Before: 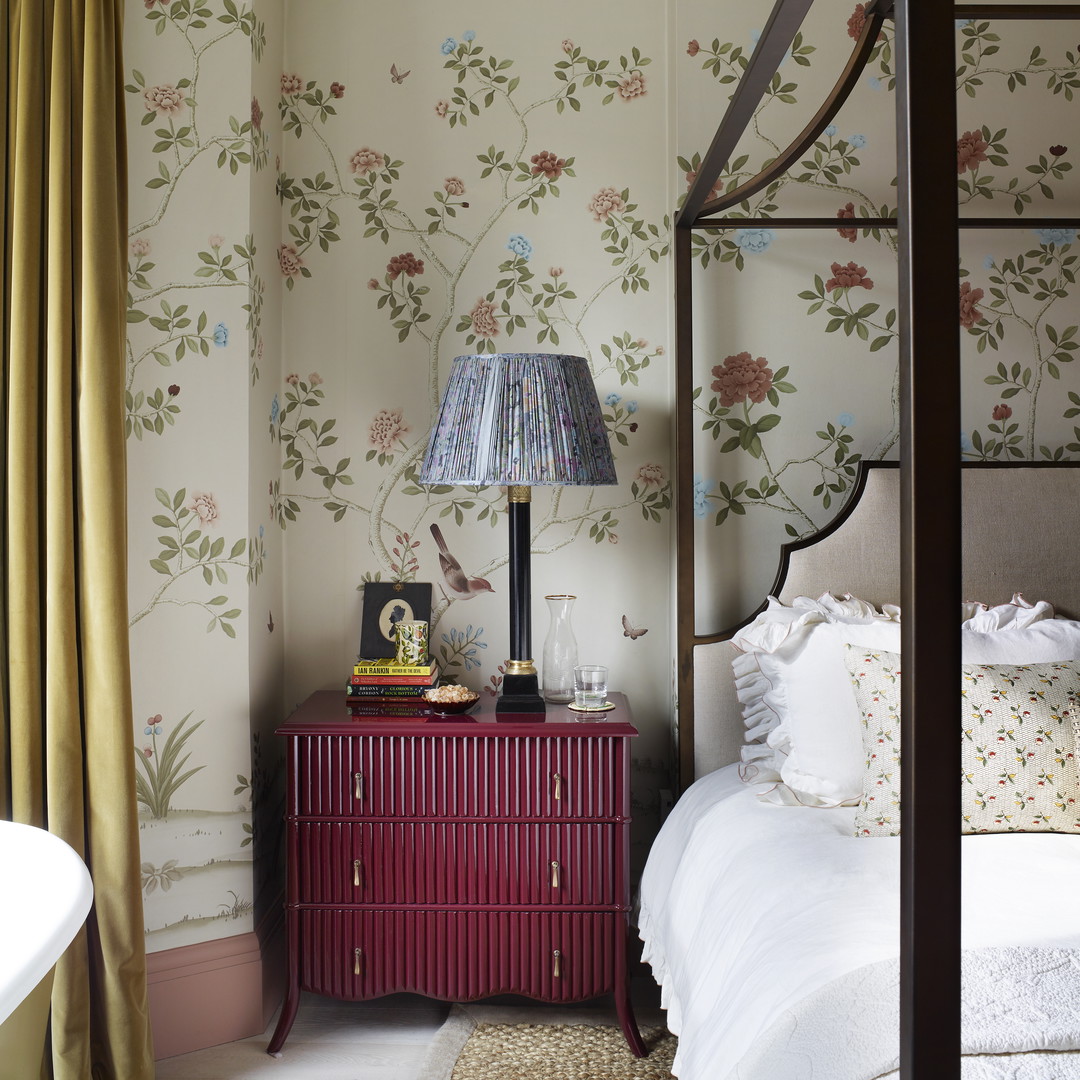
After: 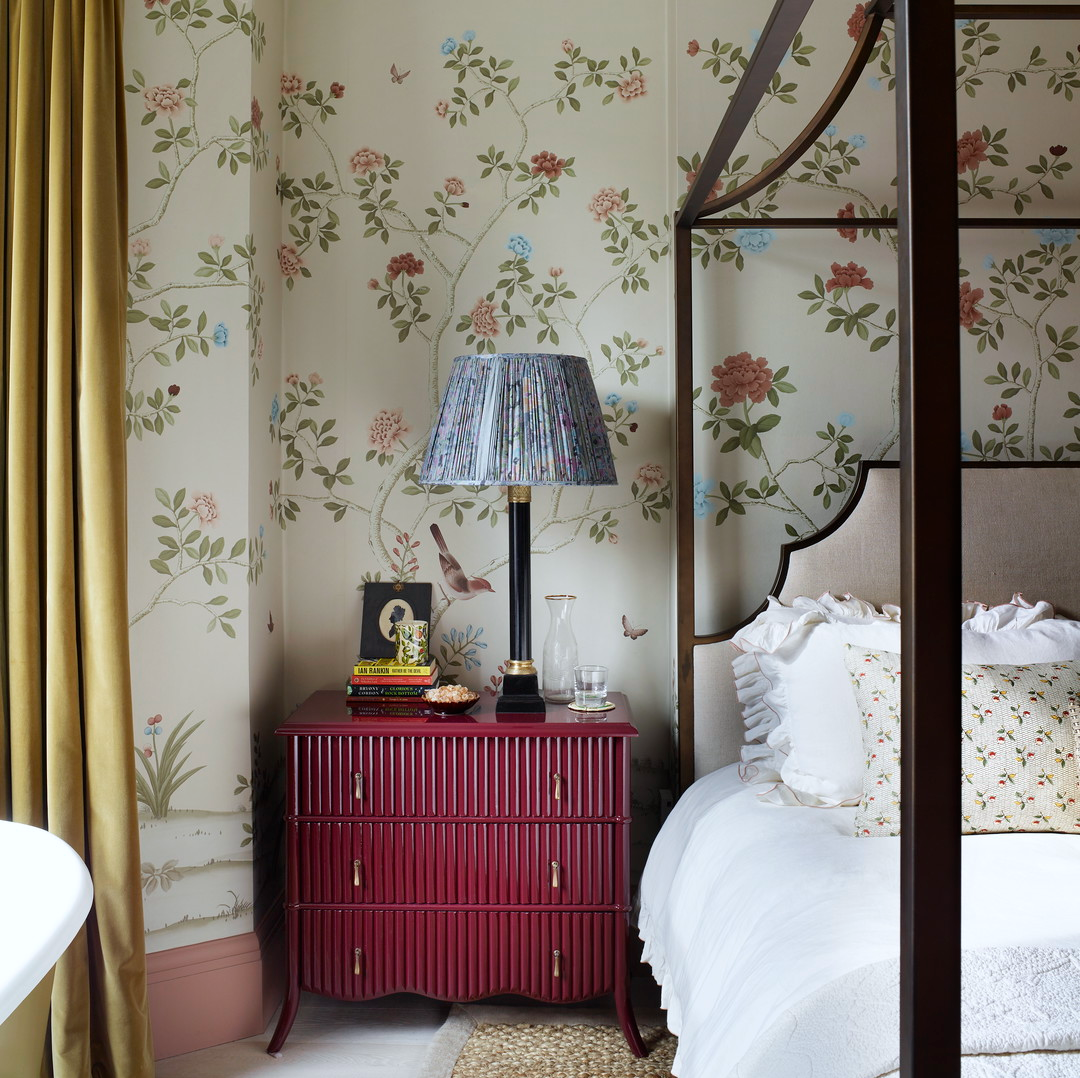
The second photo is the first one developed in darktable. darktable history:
white balance: red 0.982, blue 1.018
crop: top 0.05%, bottom 0.098%
